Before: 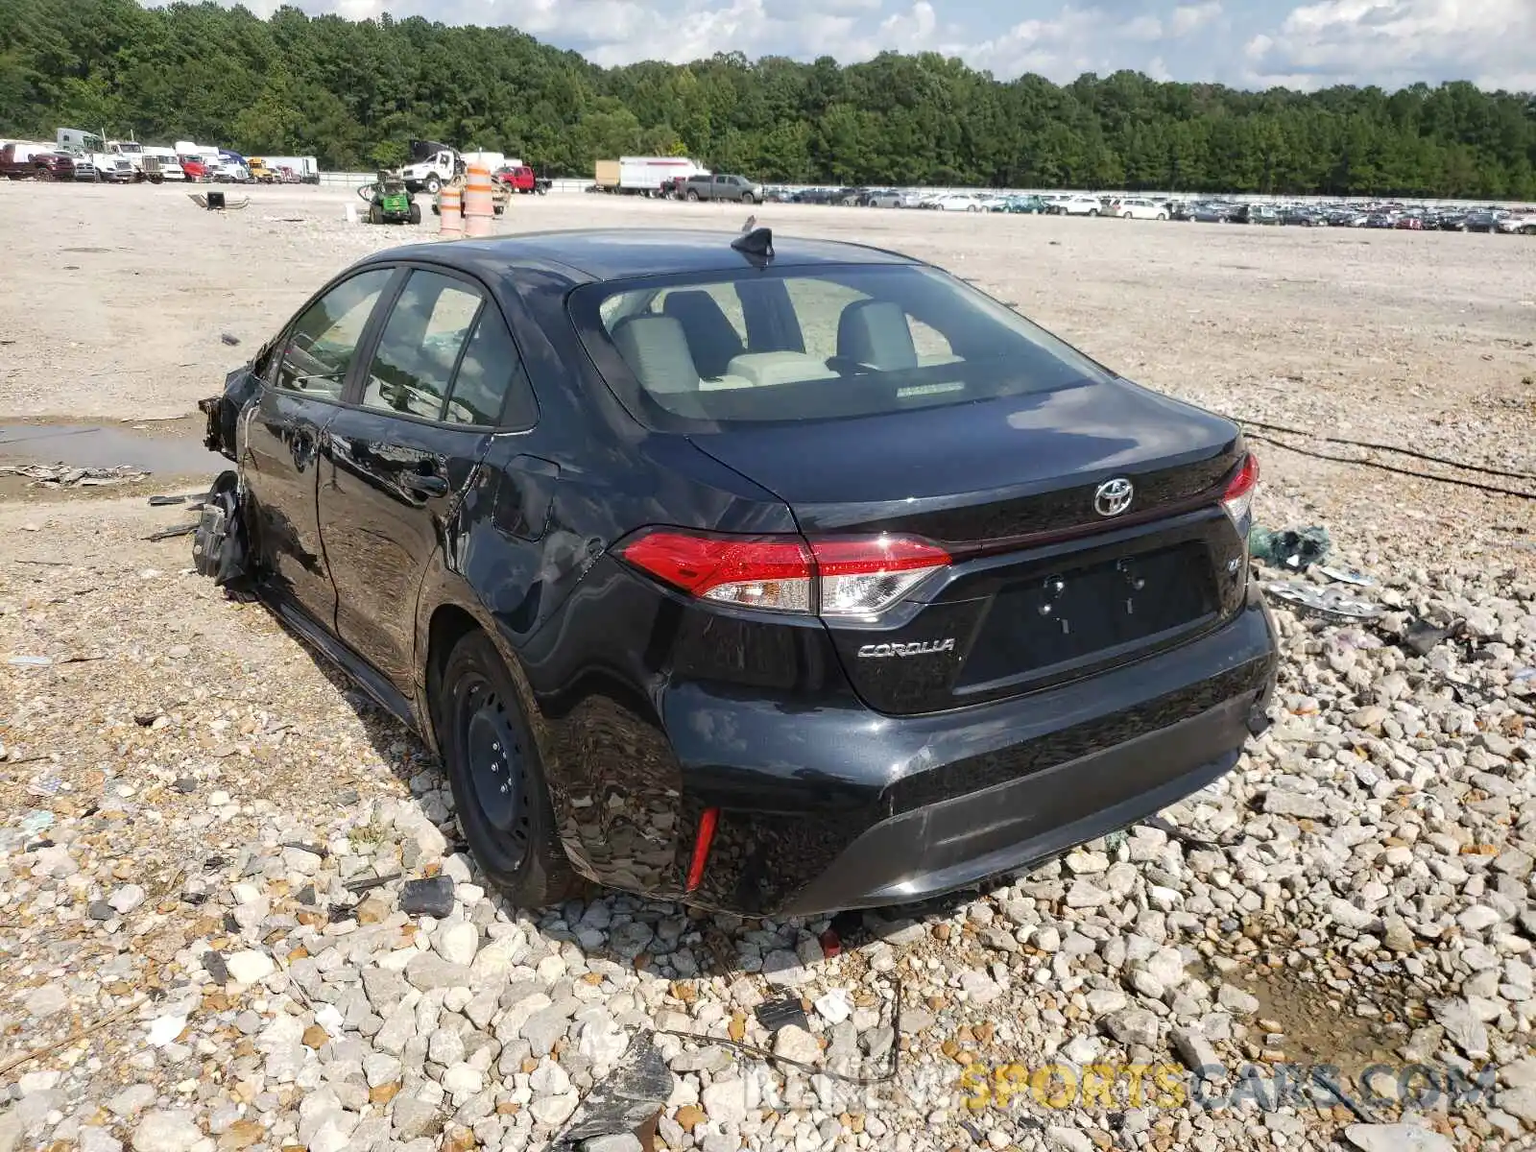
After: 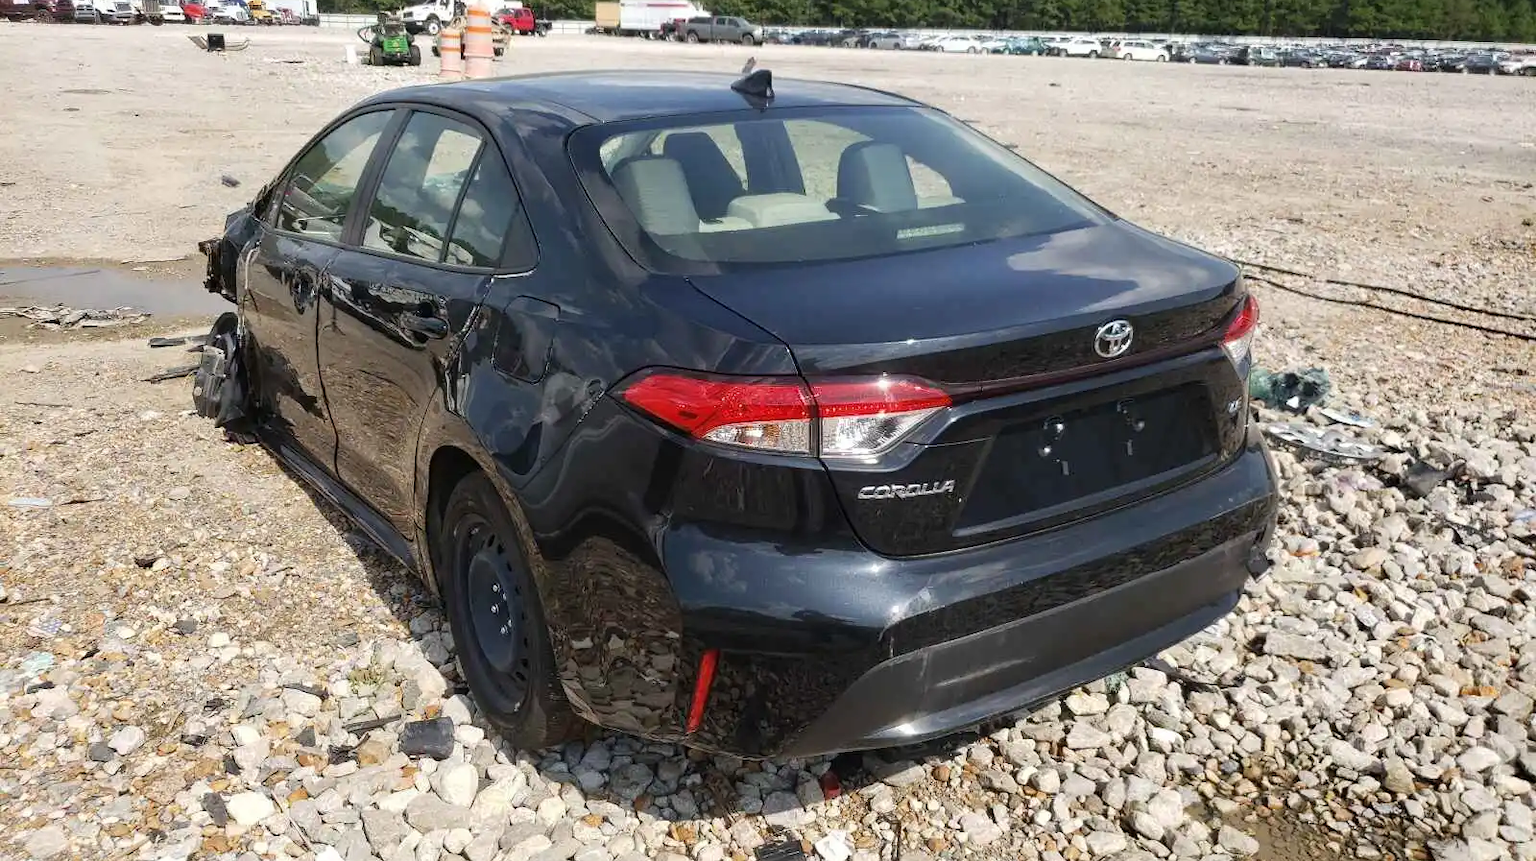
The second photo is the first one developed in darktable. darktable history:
crop: top 13.754%, bottom 11.435%
